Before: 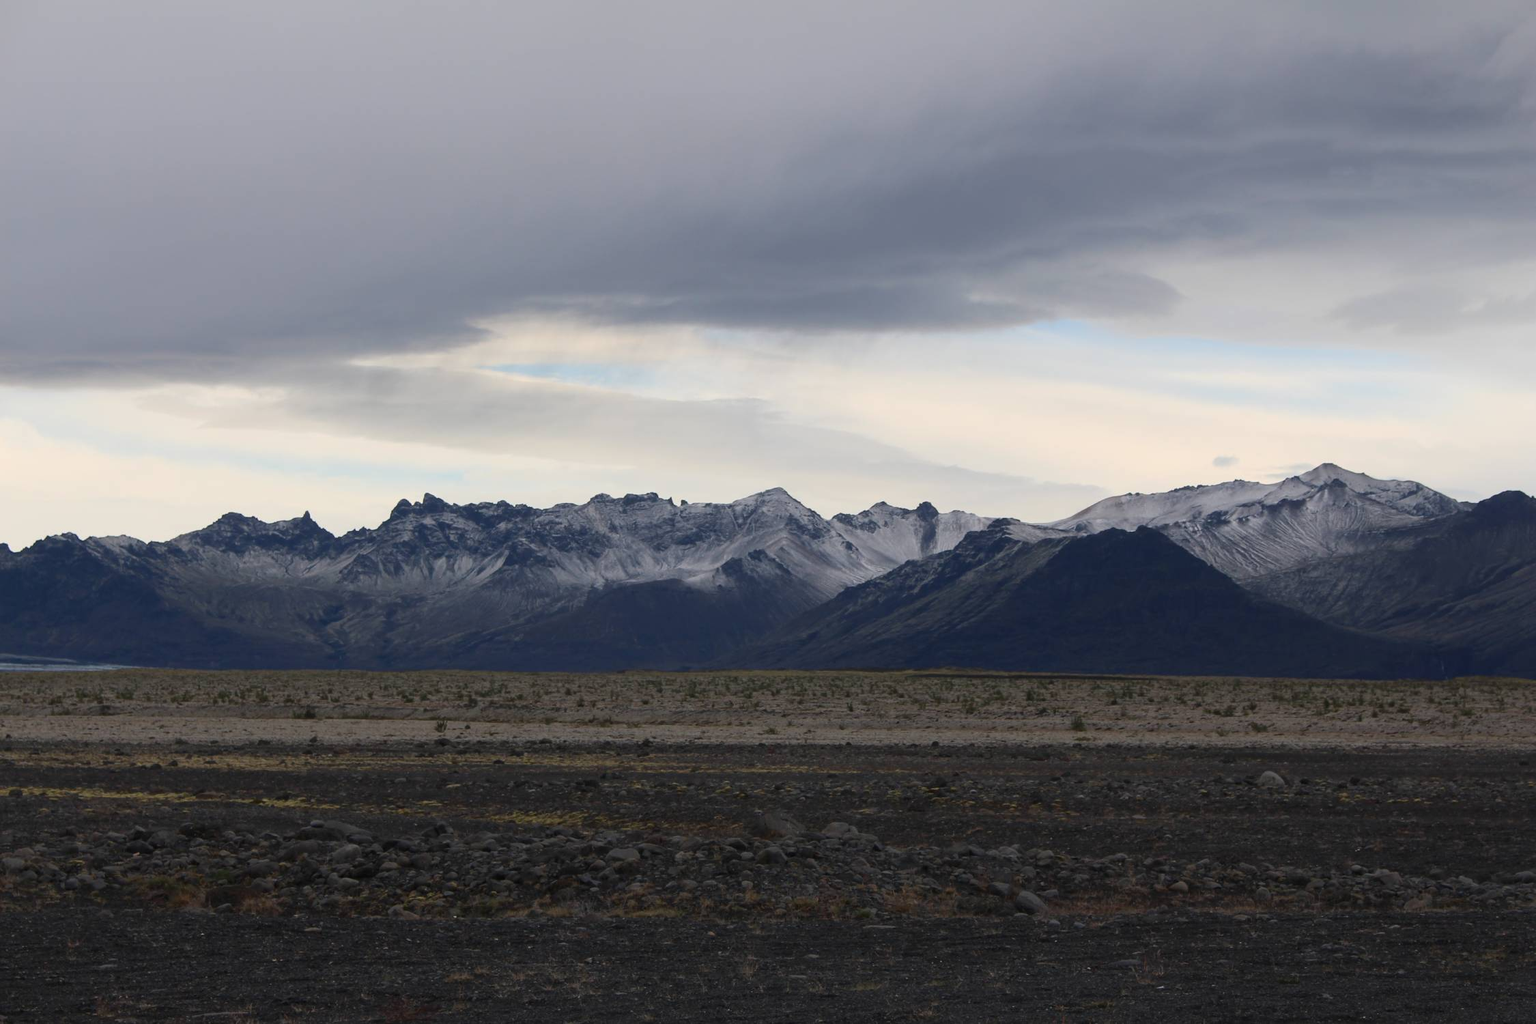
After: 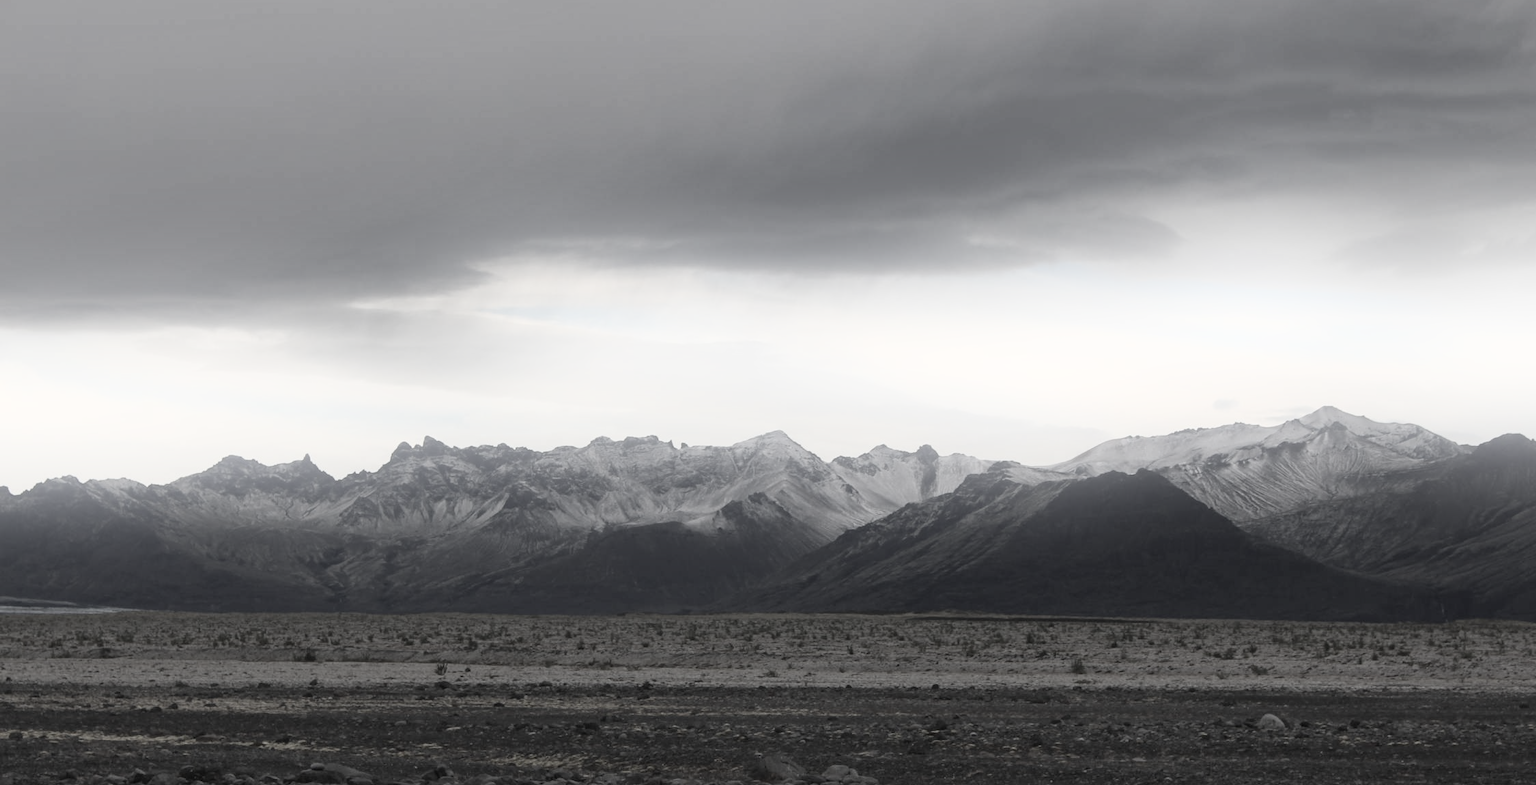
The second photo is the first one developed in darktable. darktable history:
bloom: on, module defaults
crop: top 5.667%, bottom 17.637%
color correction: saturation 0.2
shadows and highlights: radius 264.75, soften with gaussian
